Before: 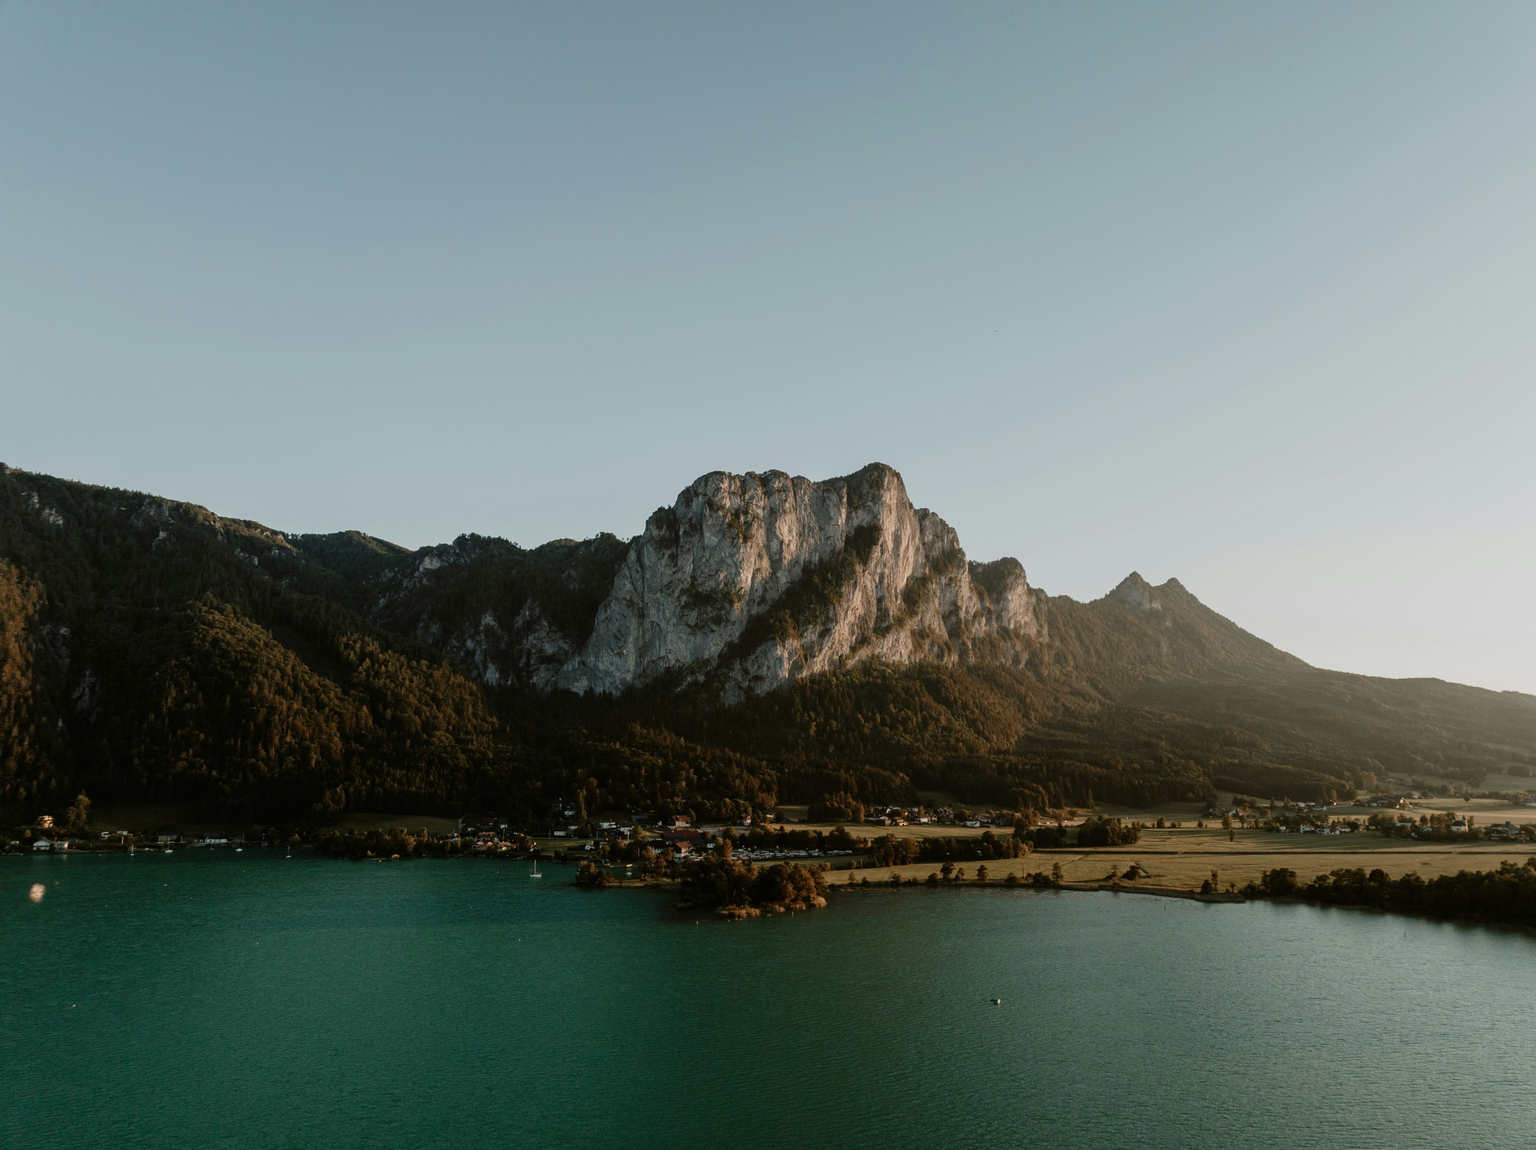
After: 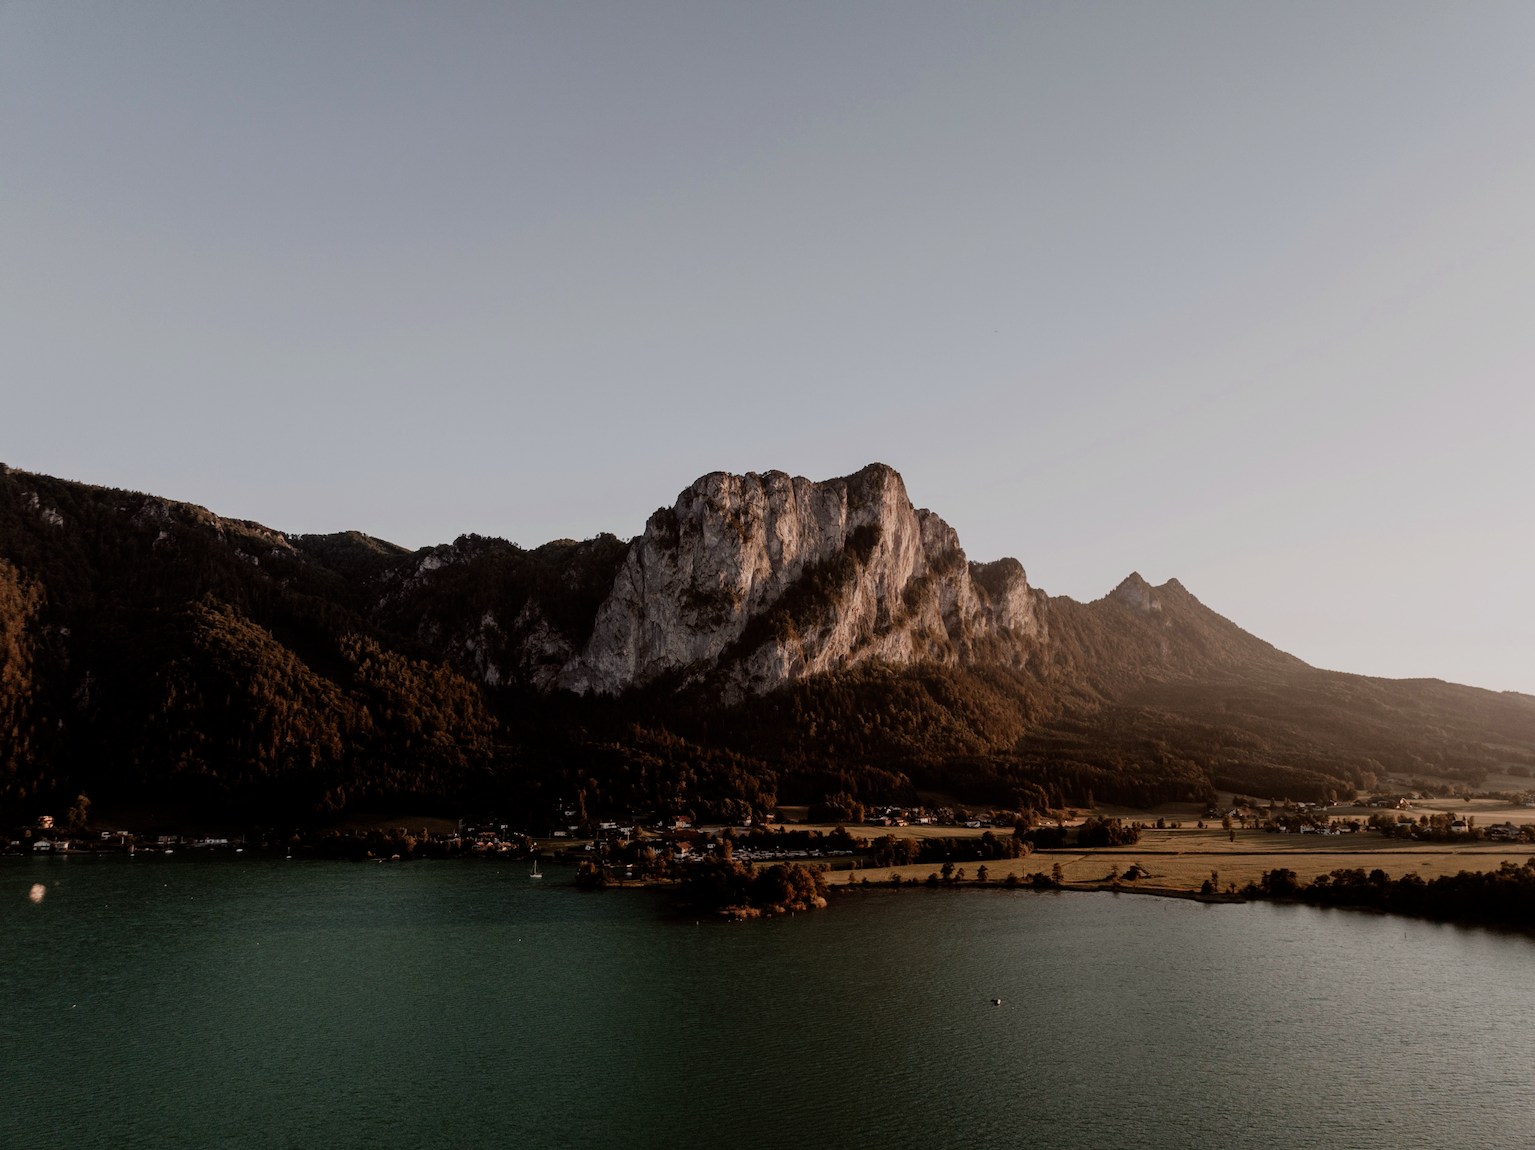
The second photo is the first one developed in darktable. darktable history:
rgb levels: mode RGB, independent channels, levels [[0, 0.474, 1], [0, 0.5, 1], [0, 0.5, 1]]
filmic rgb: middle gray luminance 21.73%, black relative exposure -14 EV, white relative exposure 2.96 EV, threshold 6 EV, target black luminance 0%, hardness 8.81, latitude 59.69%, contrast 1.208, highlights saturation mix 5%, shadows ↔ highlights balance 41.6%, add noise in highlights 0, color science v3 (2019), use custom middle-gray values true, iterations of high-quality reconstruction 0, contrast in highlights soft, enable highlight reconstruction true
